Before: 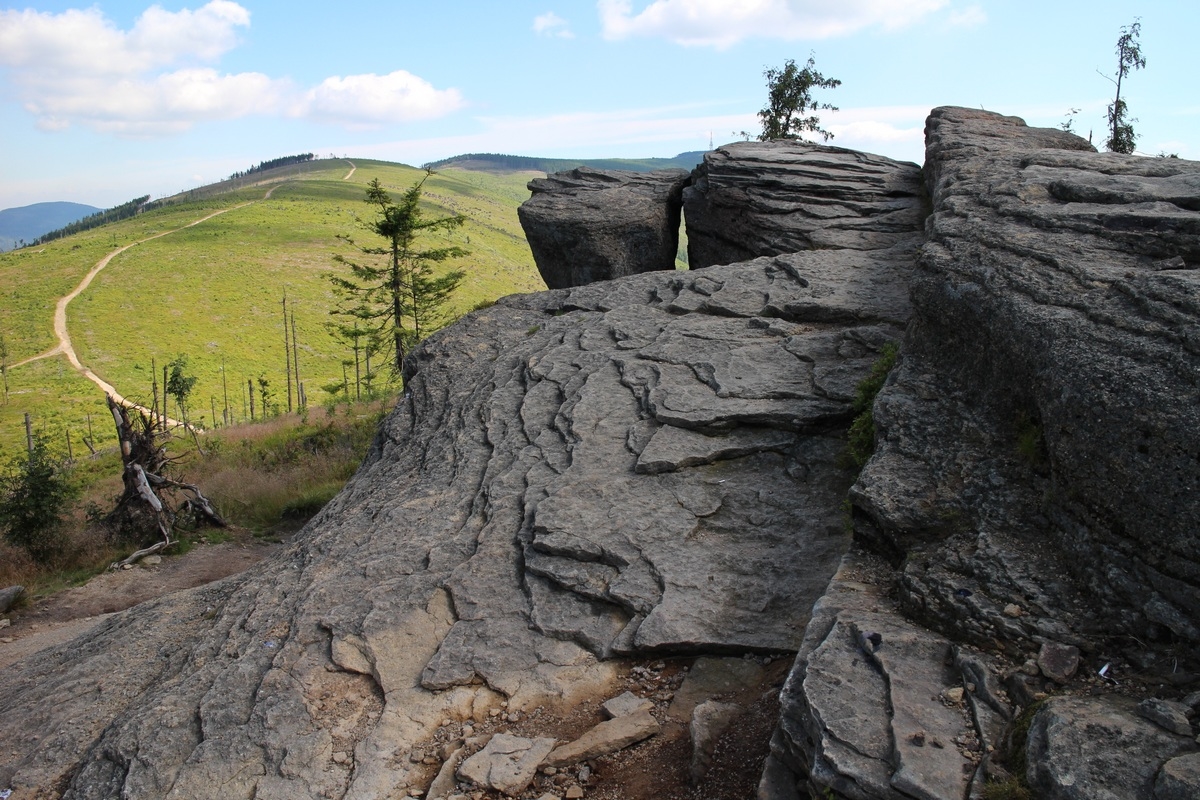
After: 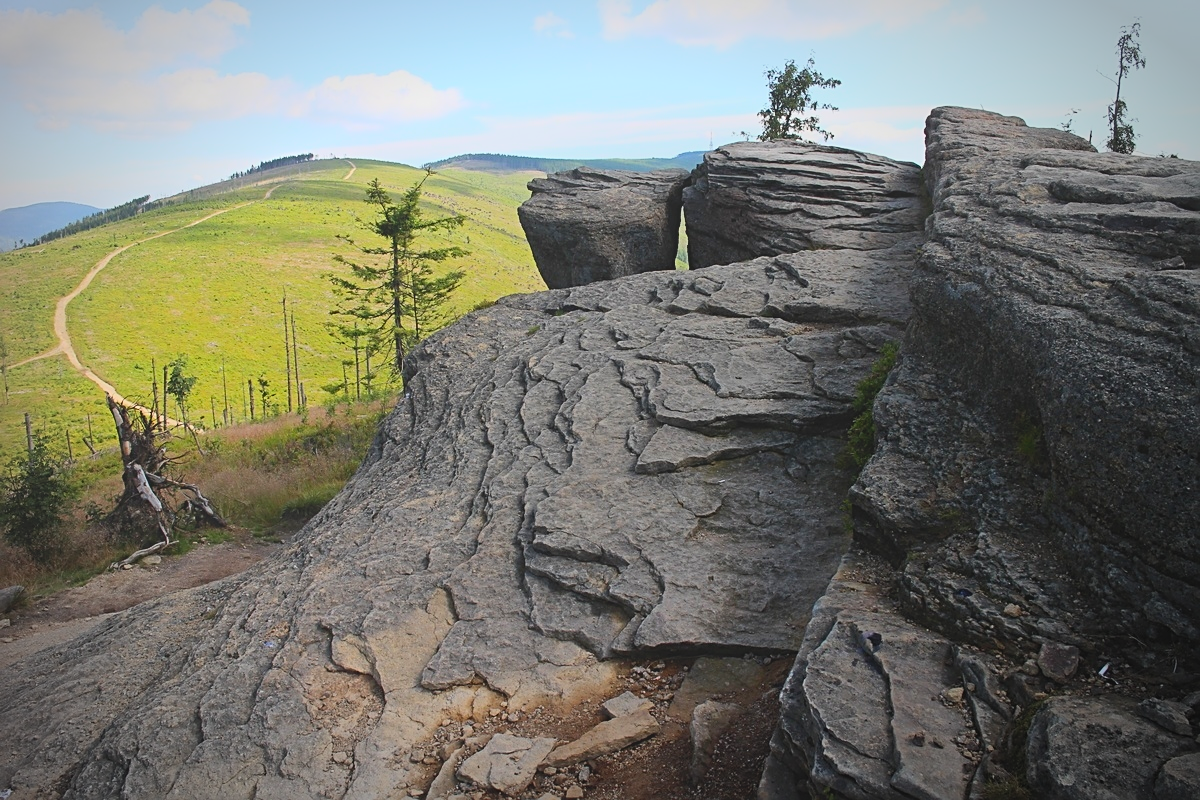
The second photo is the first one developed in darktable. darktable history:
sharpen: on, module defaults
vignetting: automatic ratio true
contrast brightness saturation: contrast 0.2, brightness 0.16, saturation 0.22
local contrast: detail 69%
